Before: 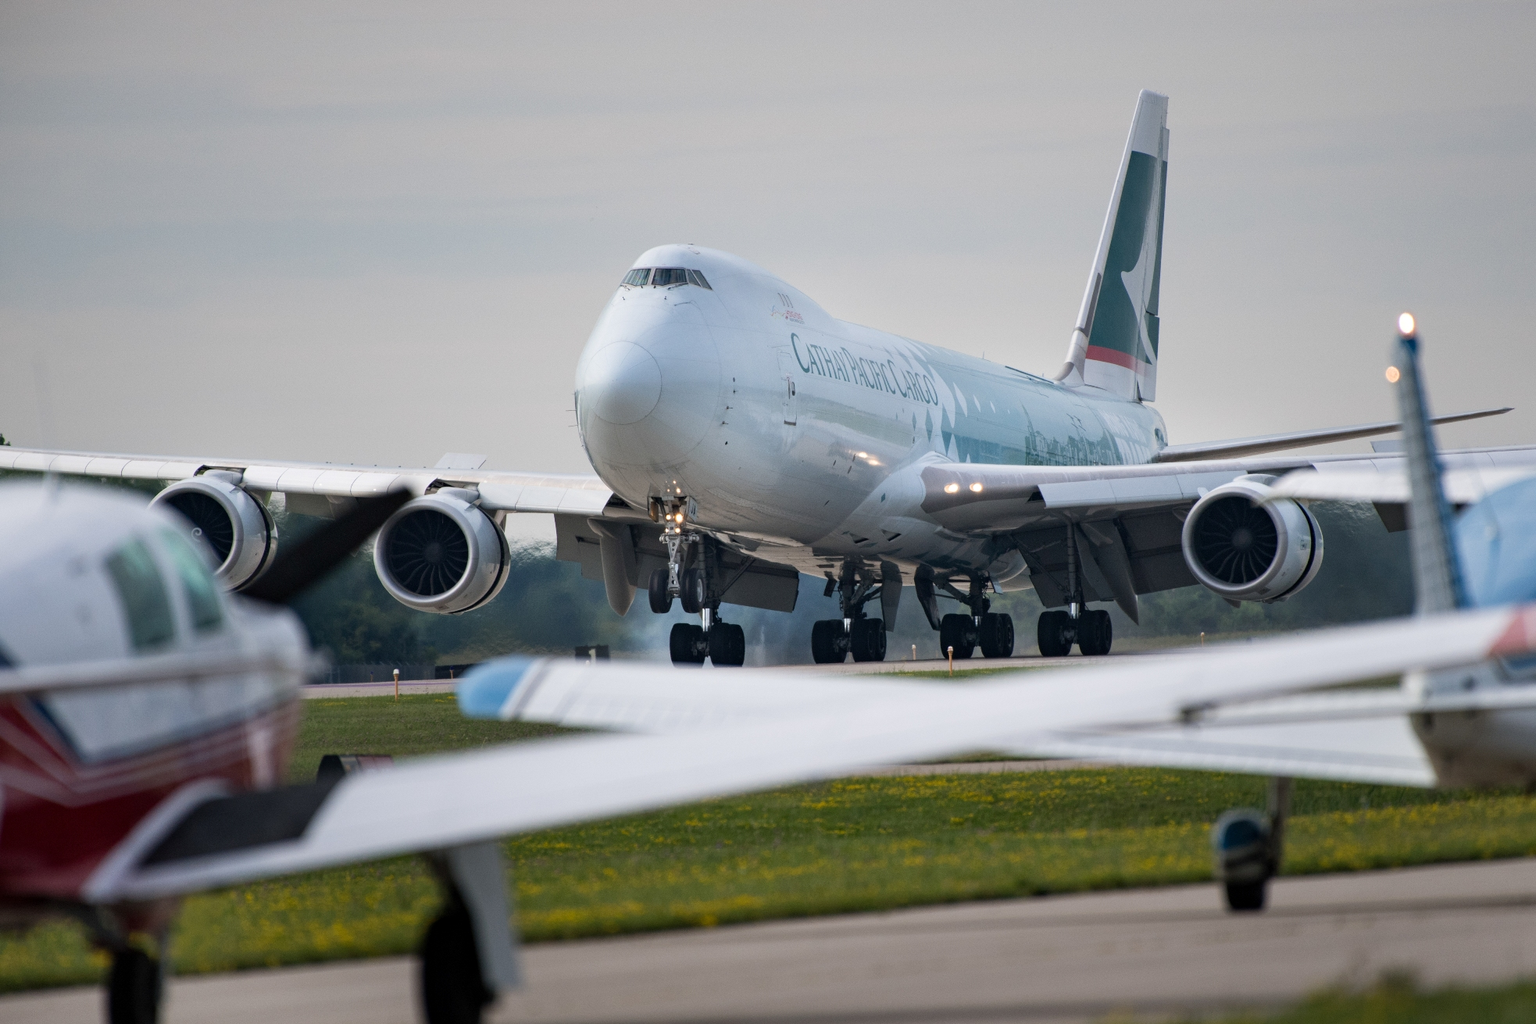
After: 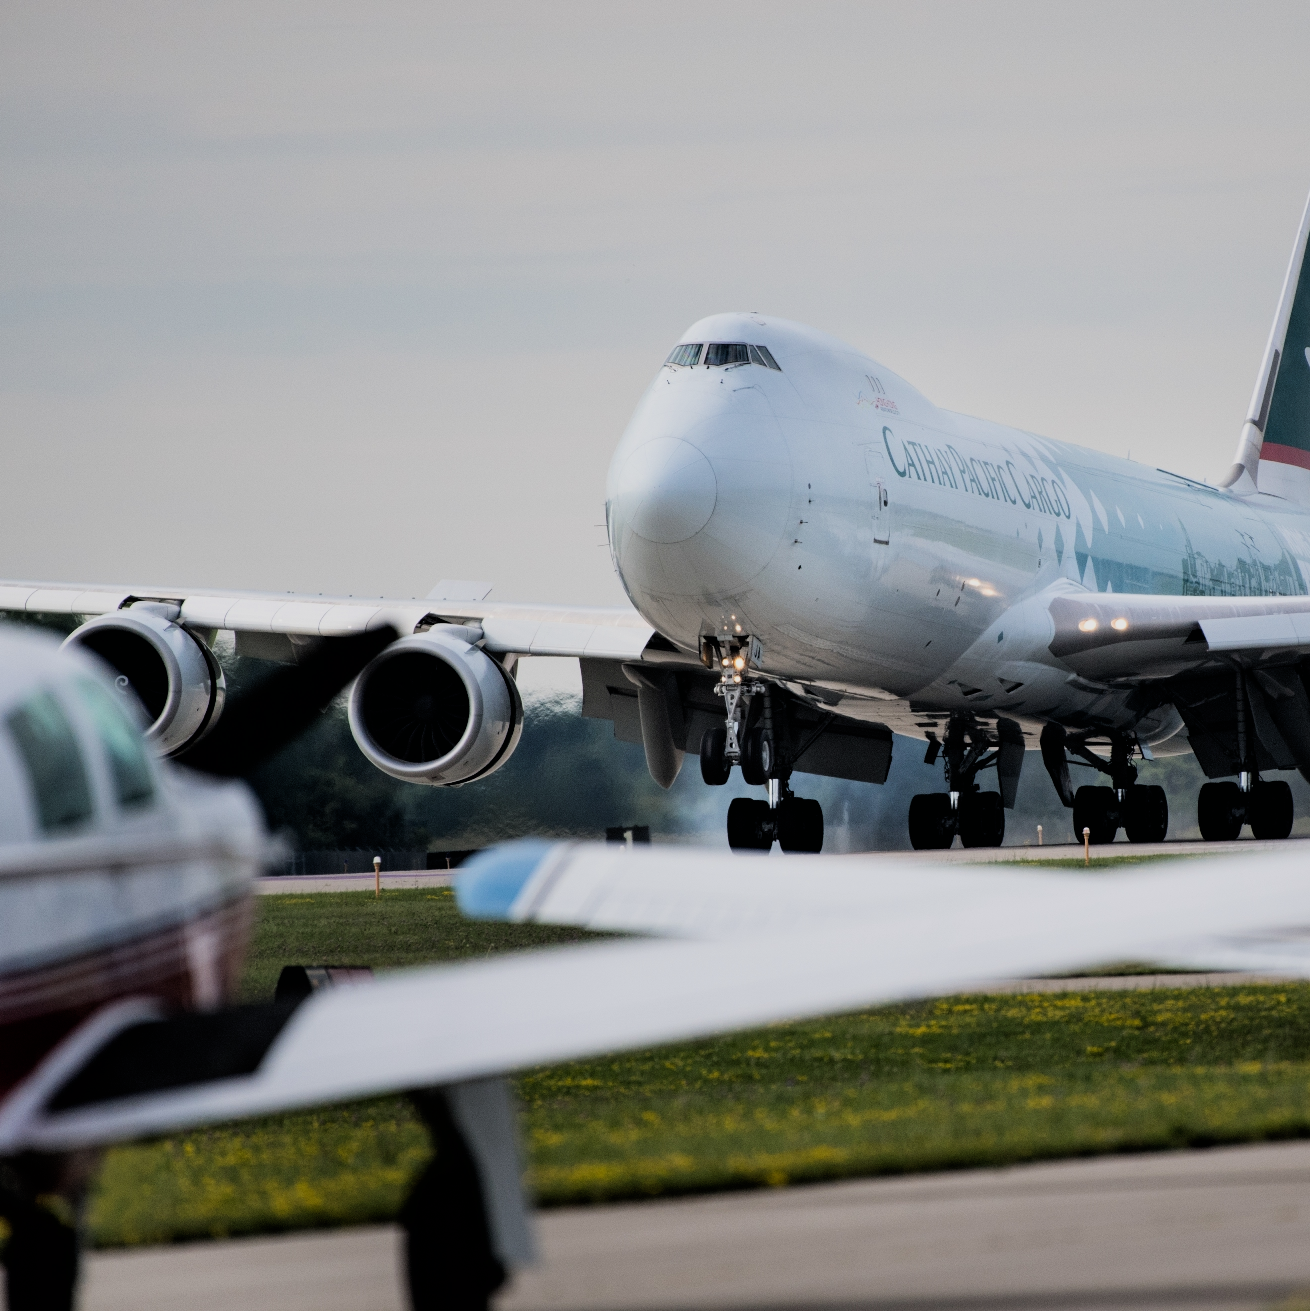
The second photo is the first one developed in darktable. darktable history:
crop and rotate: left 6.617%, right 26.717%
filmic rgb: black relative exposure -5 EV, hardness 2.88, contrast 1.3
